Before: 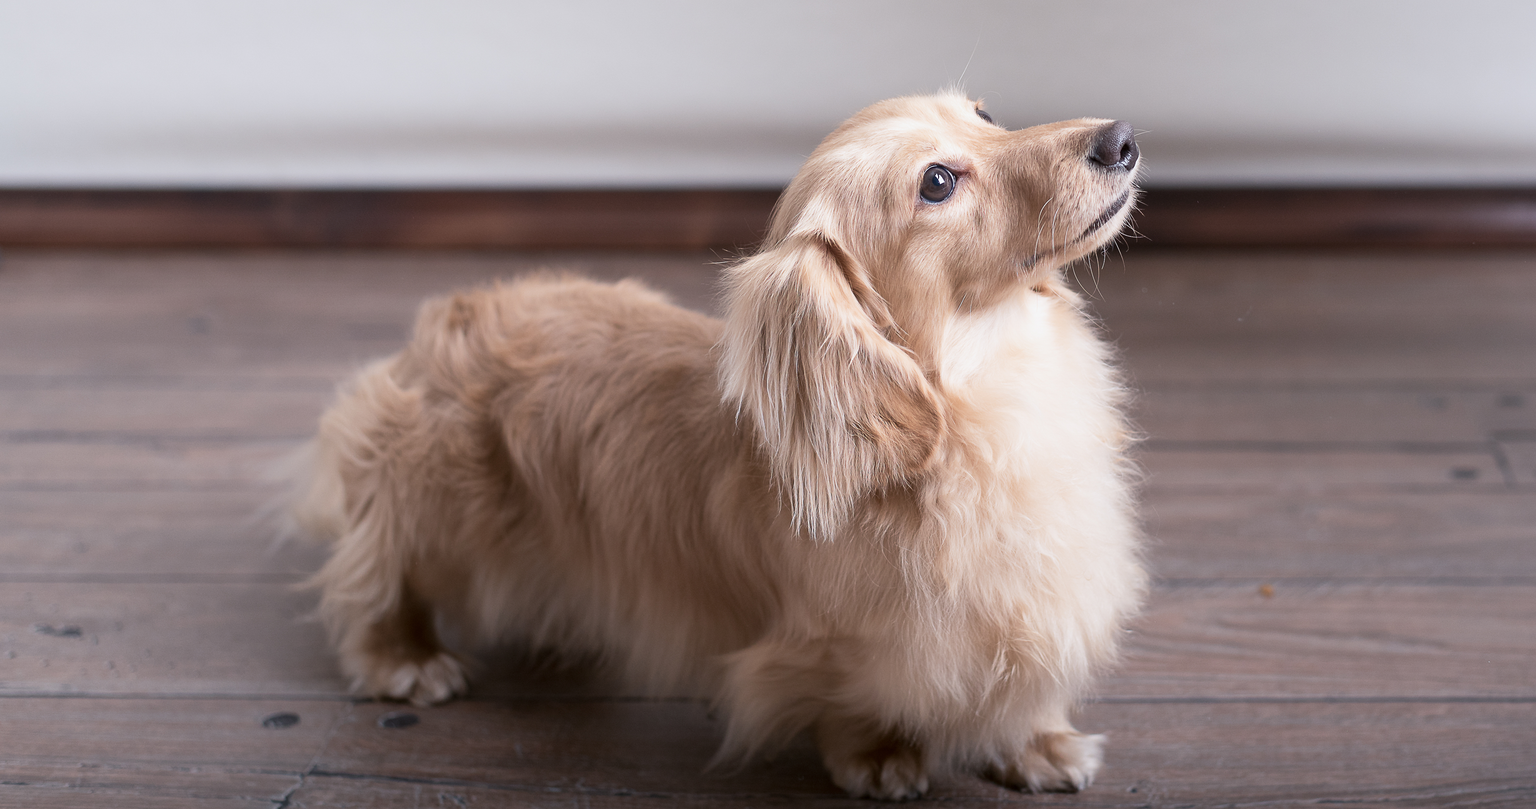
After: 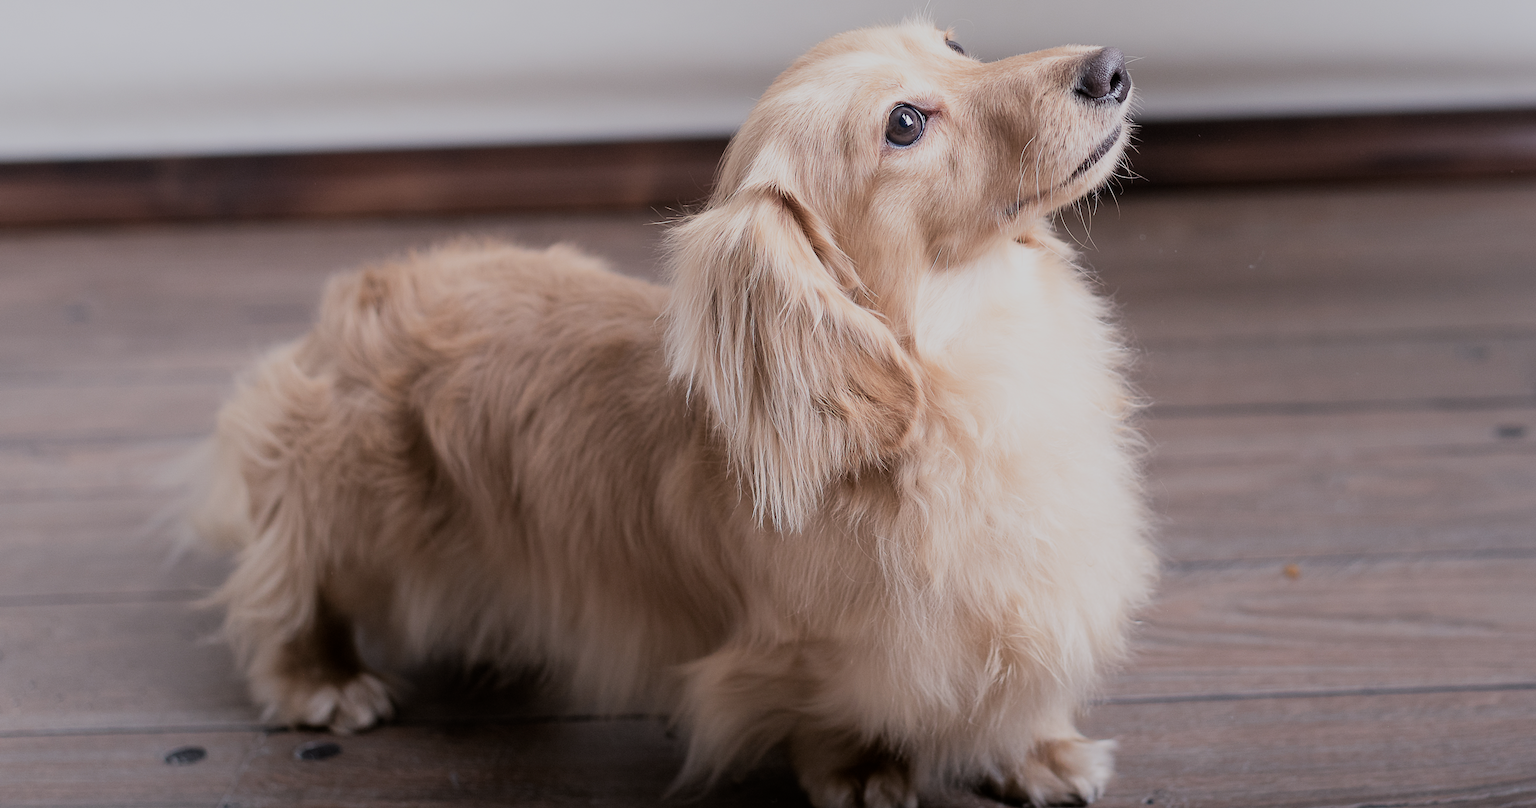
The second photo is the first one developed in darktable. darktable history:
crop and rotate: angle 1.96°, left 5.673%, top 5.673%
filmic rgb: black relative exposure -7.65 EV, white relative exposure 4.56 EV, hardness 3.61
